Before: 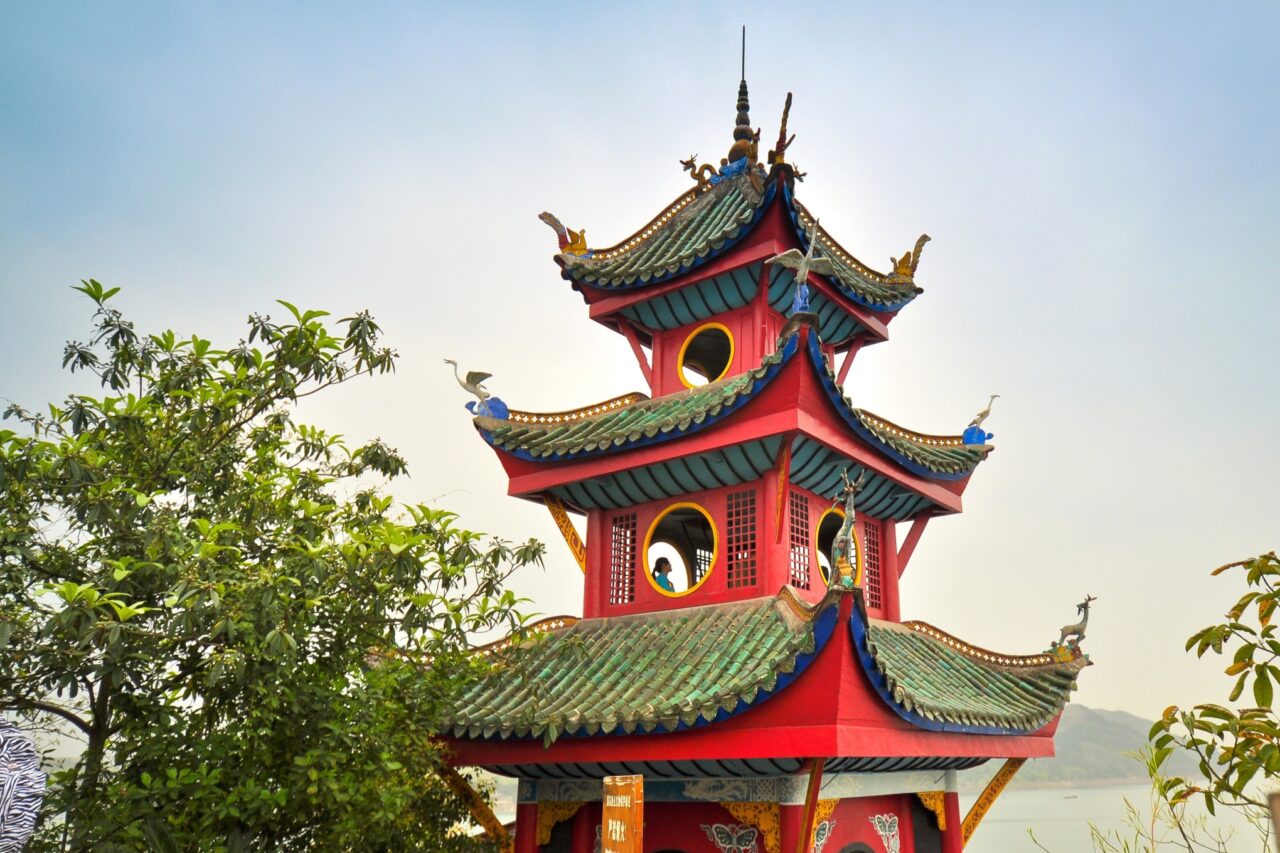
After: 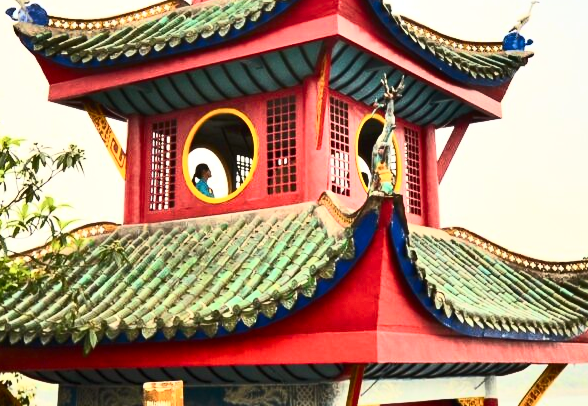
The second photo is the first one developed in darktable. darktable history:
crop: left 35.955%, top 46.234%, right 18.094%, bottom 6.162%
shadows and highlights: shadows 60.82, highlights color adjustment 0.575%, soften with gaussian
contrast brightness saturation: contrast 0.631, brightness 0.329, saturation 0.143
